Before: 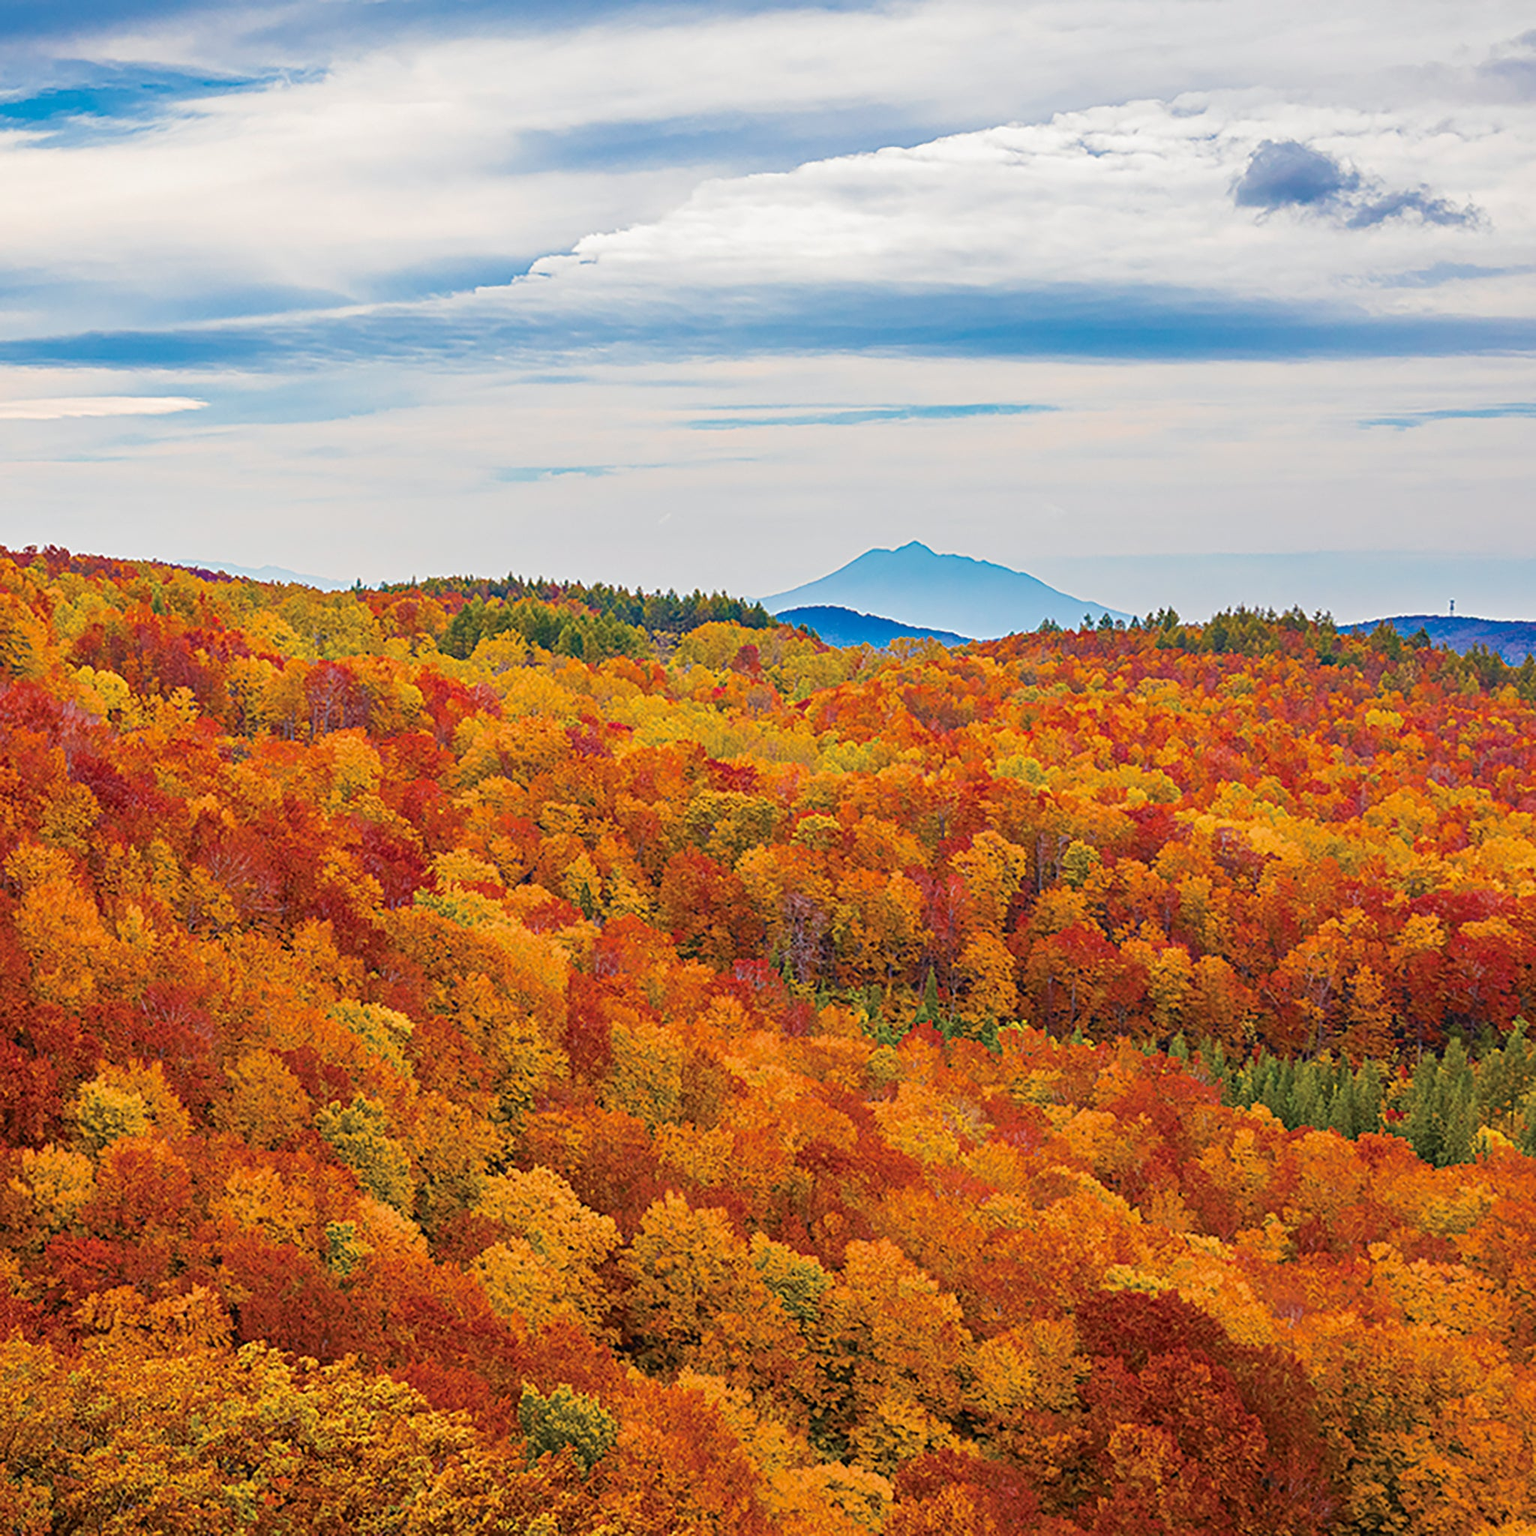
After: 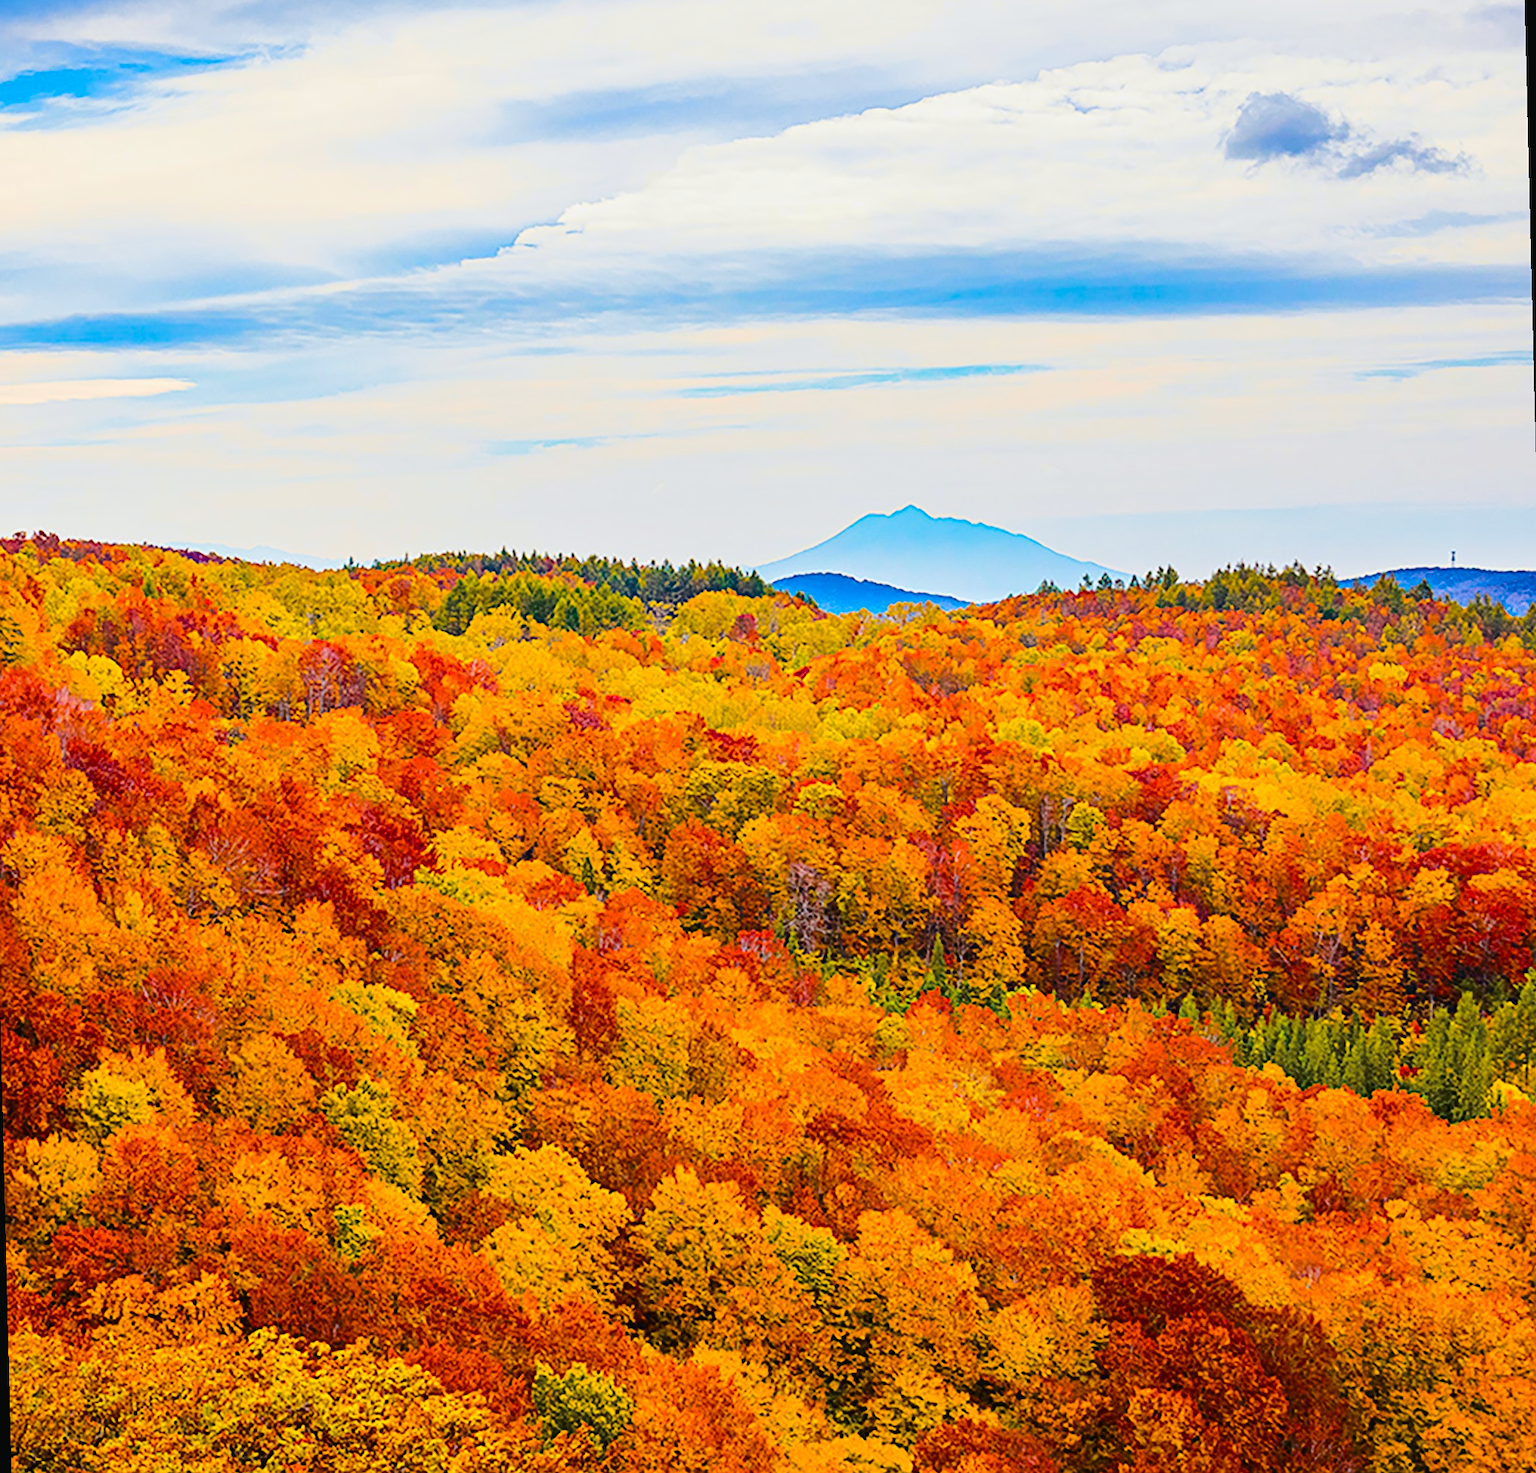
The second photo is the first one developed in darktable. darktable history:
sharpen: radius 1.272, amount 0.305, threshold 0
tone curve: curves: ch0 [(0.003, 0.023) (0.071, 0.052) (0.236, 0.197) (0.466, 0.557) (0.644, 0.748) (0.803, 0.88) (0.994, 0.968)]; ch1 [(0, 0) (0.262, 0.227) (0.417, 0.386) (0.469, 0.467) (0.502, 0.498) (0.528, 0.53) (0.573, 0.57) (0.605, 0.621) (0.644, 0.671) (0.686, 0.728) (0.994, 0.987)]; ch2 [(0, 0) (0.262, 0.188) (0.385, 0.353) (0.427, 0.424) (0.495, 0.493) (0.515, 0.534) (0.547, 0.556) (0.589, 0.613) (0.644, 0.748) (1, 1)], color space Lab, independent channels, preserve colors none
rotate and perspective: rotation -1.42°, crop left 0.016, crop right 0.984, crop top 0.035, crop bottom 0.965
